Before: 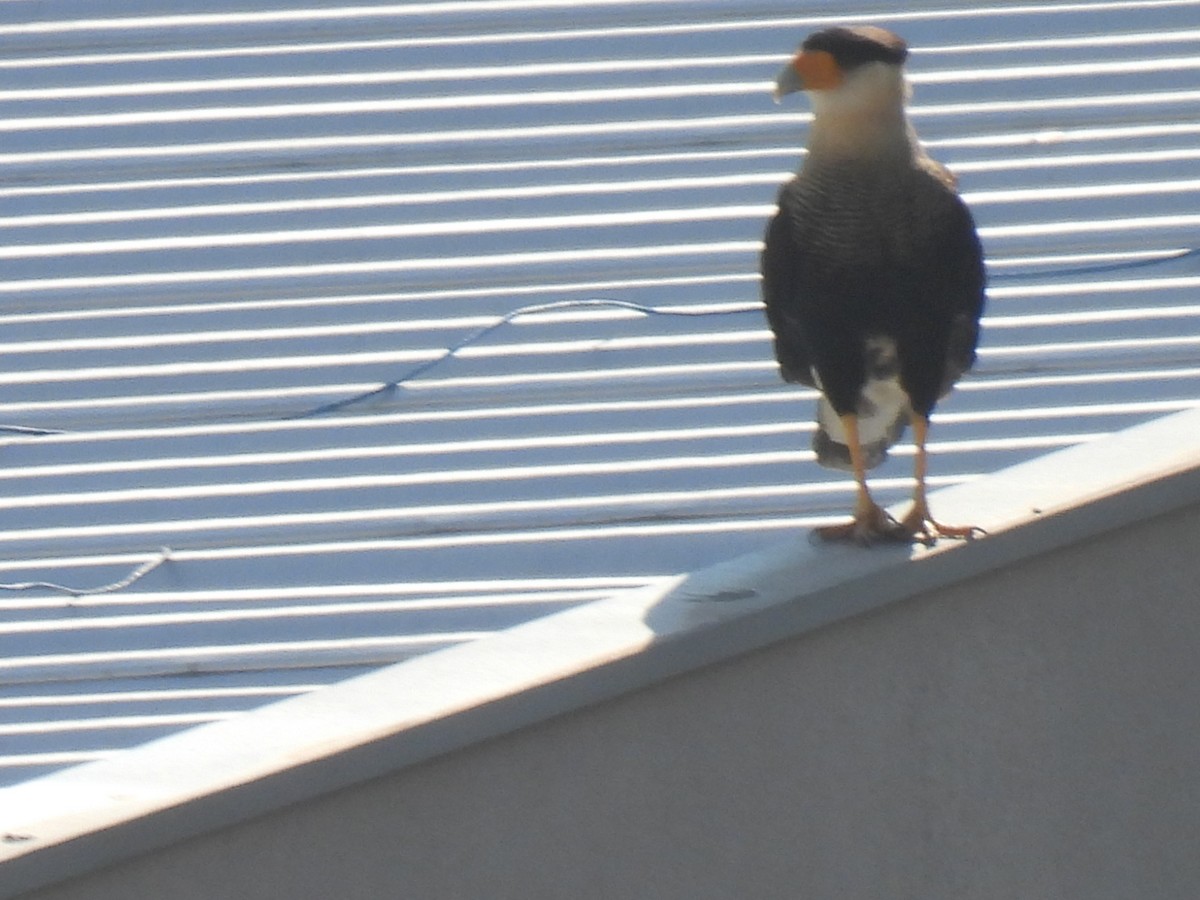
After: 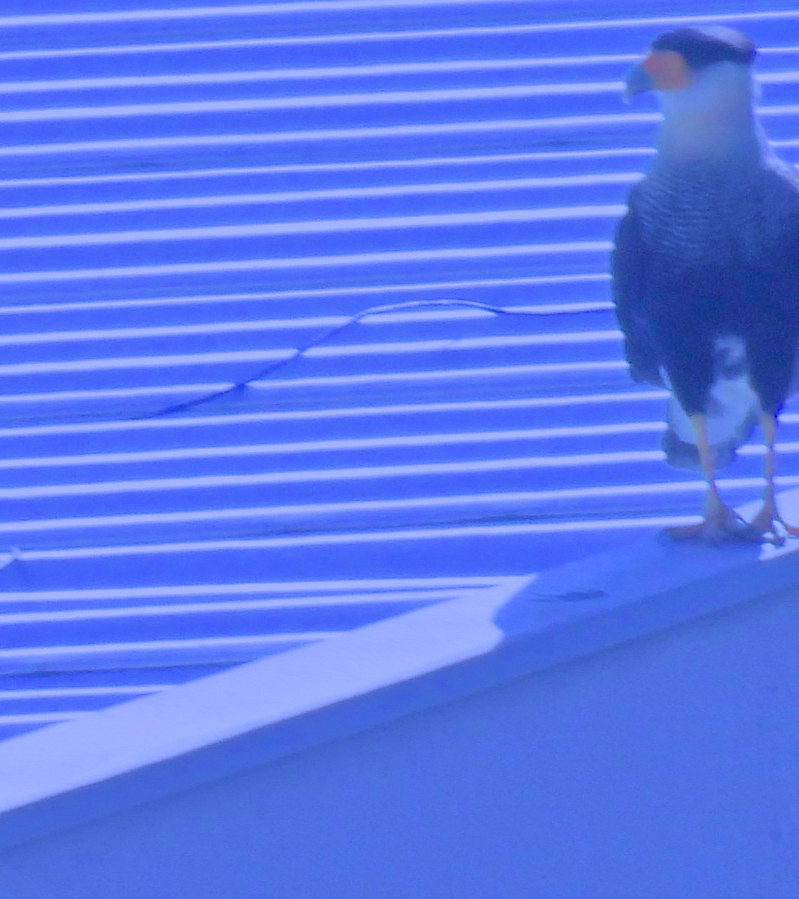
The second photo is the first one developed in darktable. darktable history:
filmic rgb: hardness 4.17, contrast 0.921
tone equalizer: -7 EV 0.15 EV, -6 EV 0.6 EV, -5 EV 1.15 EV, -4 EV 1.33 EV, -3 EV 1.15 EV, -2 EV 0.6 EV, -1 EV 0.15 EV, mask exposure compensation -0.5 EV
color calibration: output R [0.948, 0.091, -0.04, 0], output G [-0.3, 1.384, -0.085, 0], output B [-0.108, 0.061, 1.08, 0], illuminant as shot in camera, x 0.484, y 0.43, temperature 2405.29 K
crop and rotate: left 12.648%, right 20.685%
